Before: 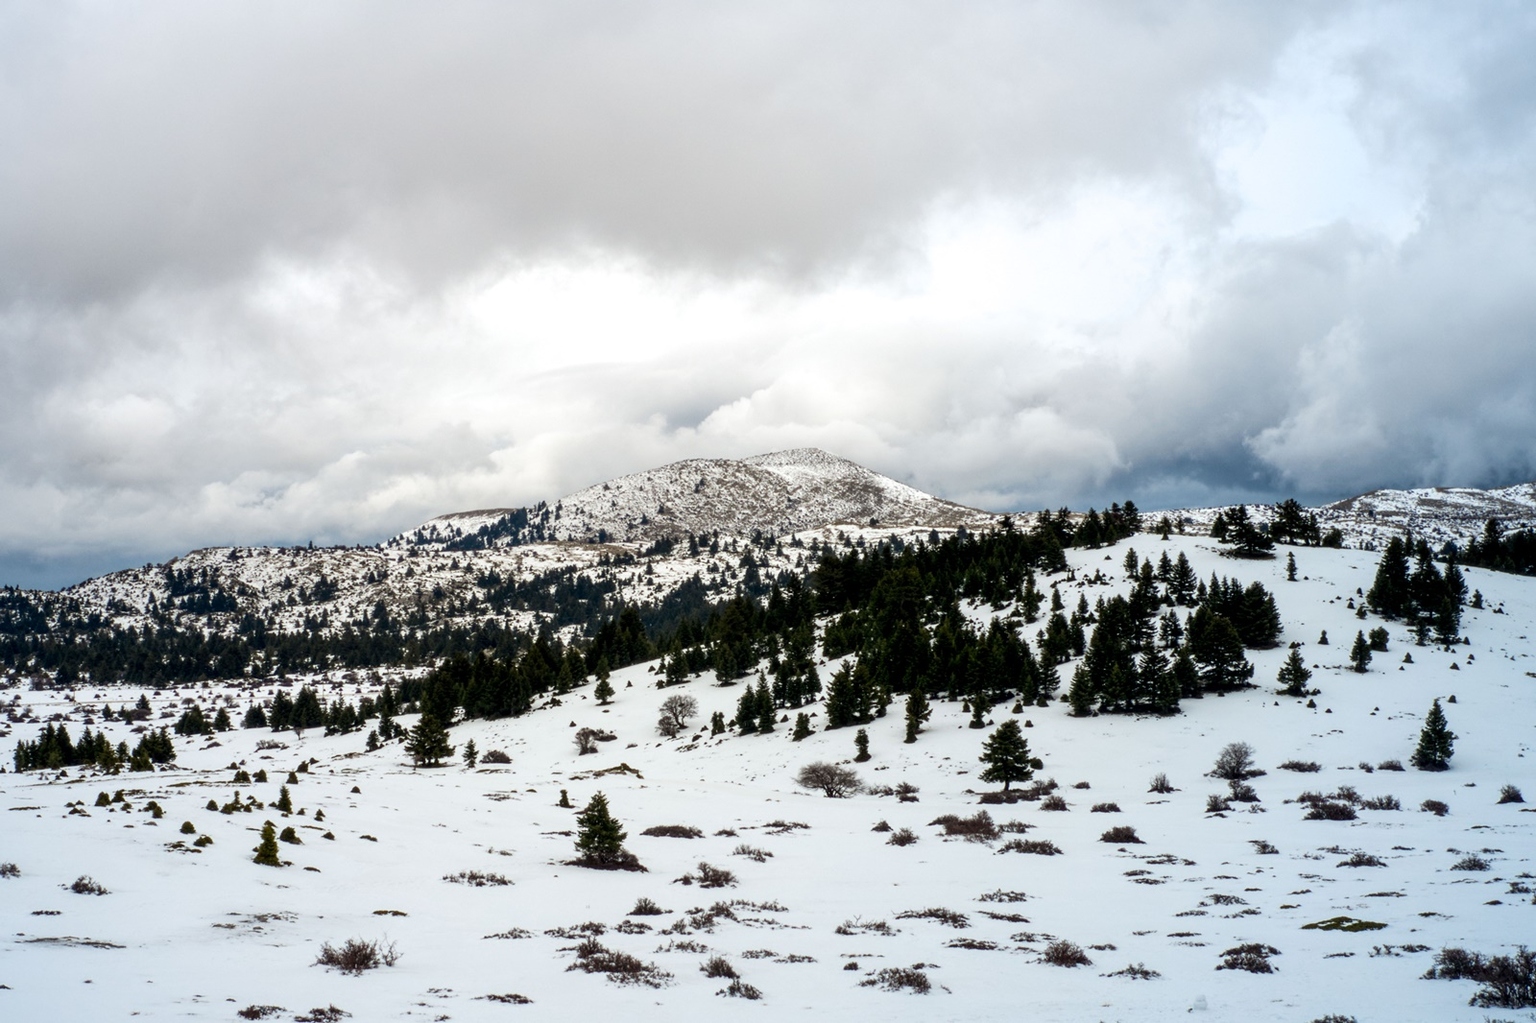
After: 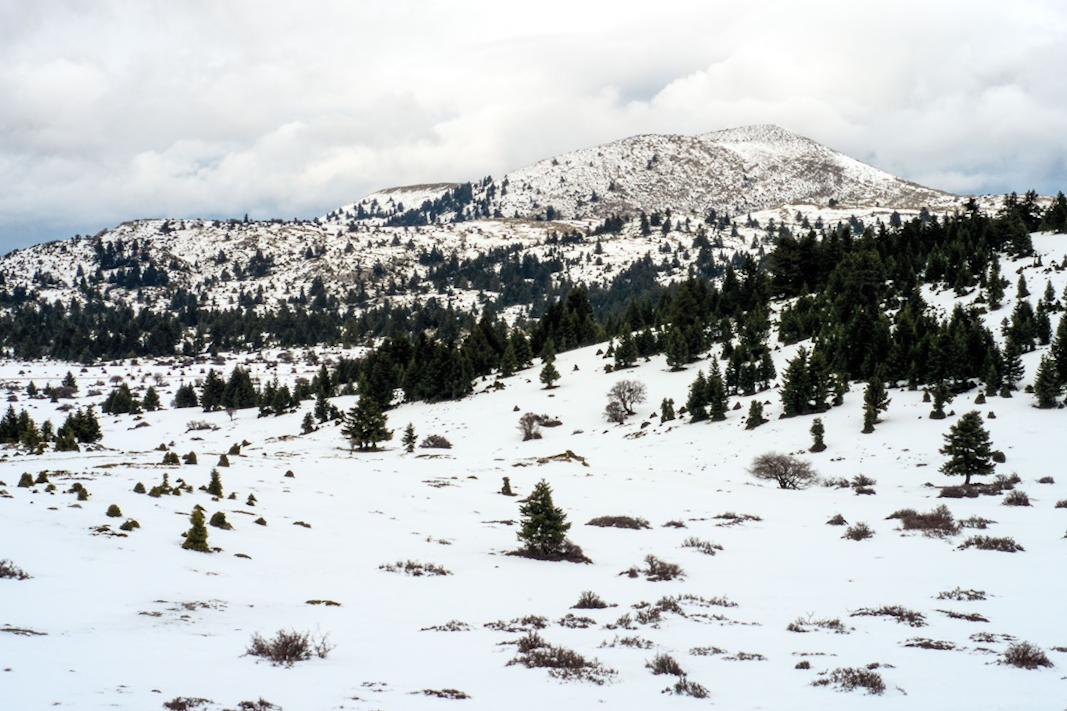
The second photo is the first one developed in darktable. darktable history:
crop and rotate: angle -0.82°, left 3.85%, top 31.828%, right 27.992%
contrast brightness saturation: contrast 0.14, brightness 0.21
